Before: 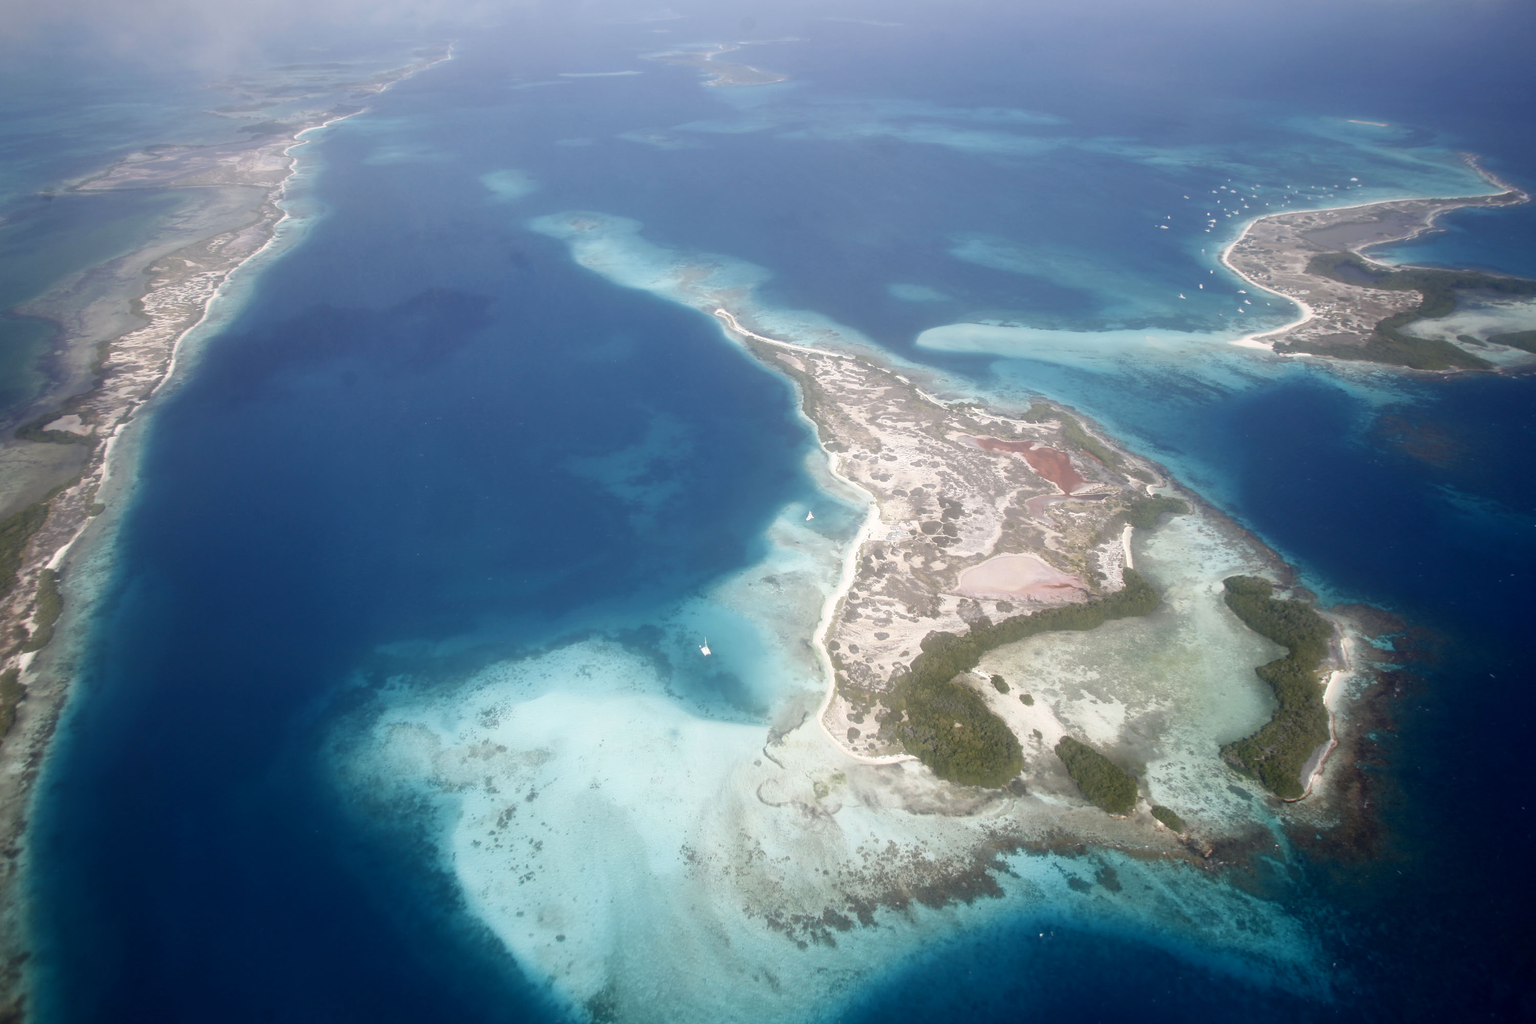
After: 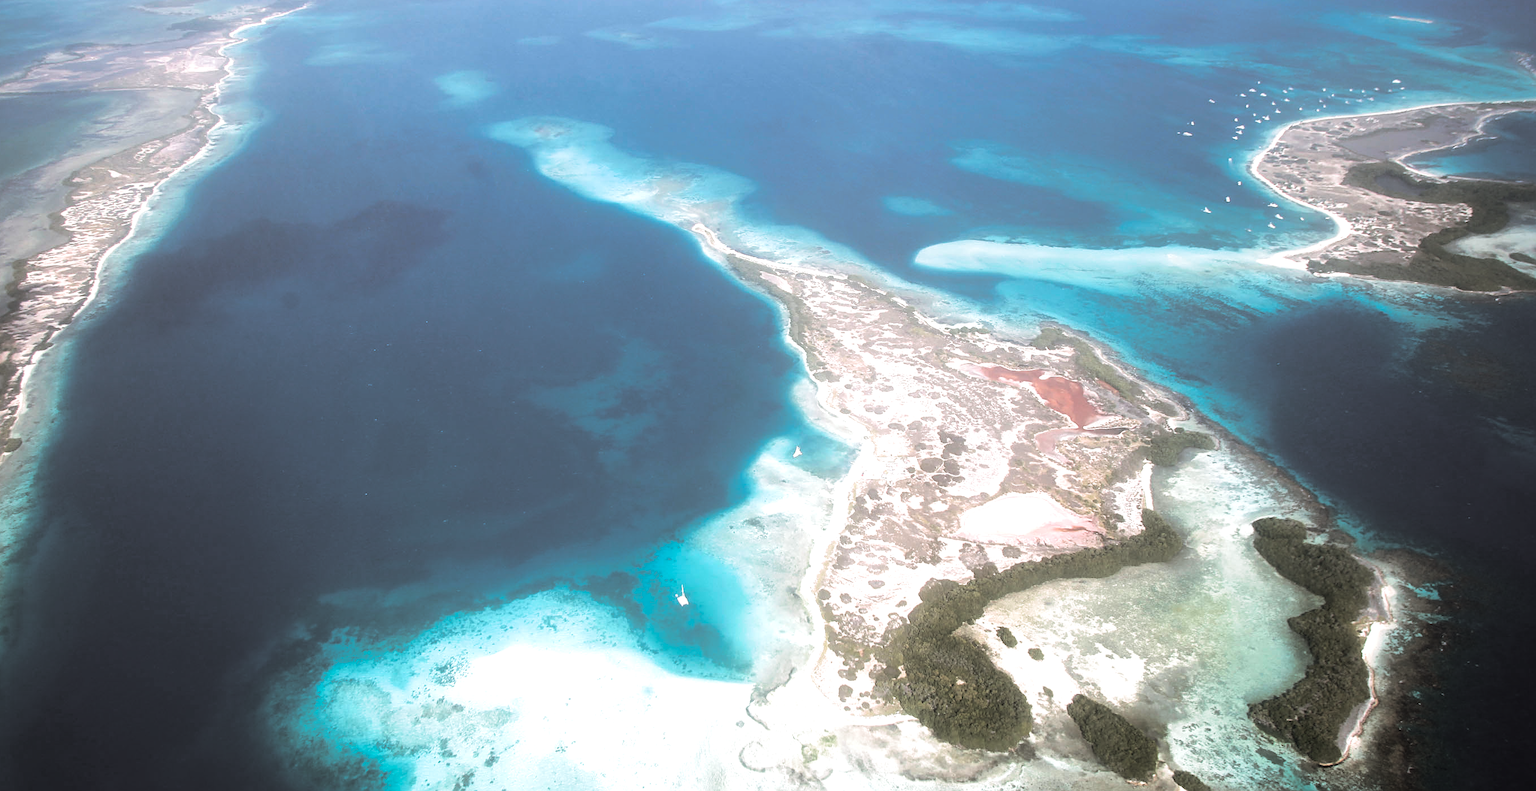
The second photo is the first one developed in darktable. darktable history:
tone equalizer: -8 EV -0.75 EV, -7 EV -0.7 EV, -6 EV -0.6 EV, -5 EV -0.4 EV, -3 EV 0.4 EV, -2 EV 0.6 EV, -1 EV 0.7 EV, +0 EV 0.75 EV, edges refinement/feathering 500, mask exposure compensation -1.57 EV, preserve details no
crop: left 5.596%, top 10.314%, right 3.534%, bottom 19.395%
sharpen: on, module defaults
split-toning: shadows › hue 46.8°, shadows › saturation 0.17, highlights › hue 316.8°, highlights › saturation 0.27, balance -51.82
